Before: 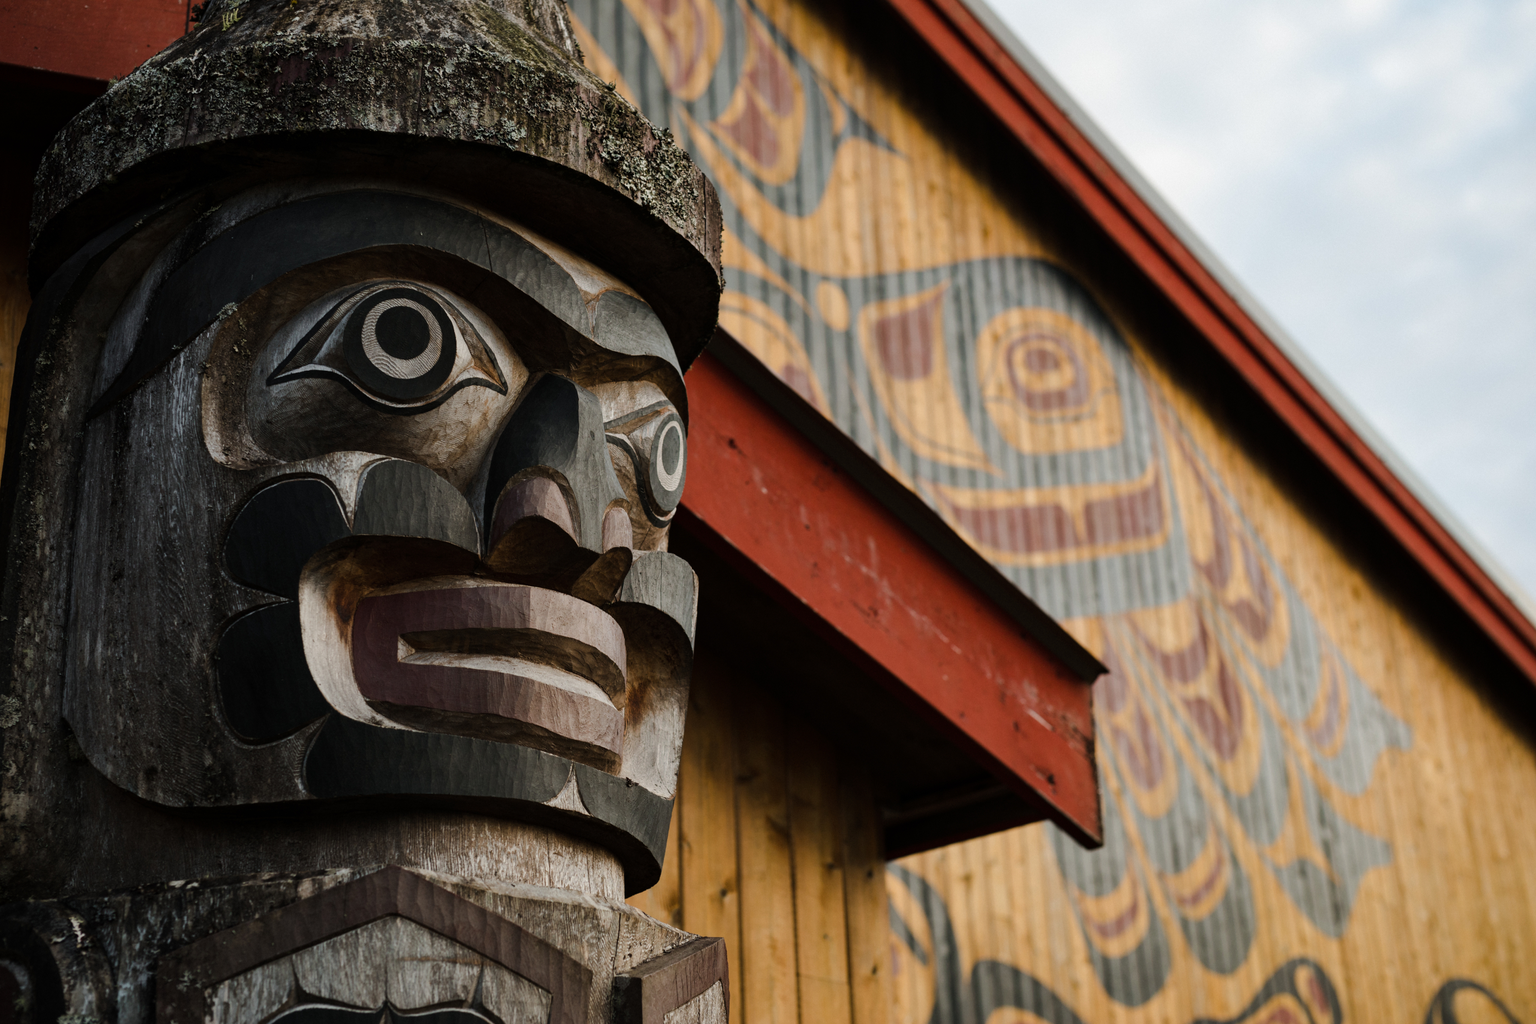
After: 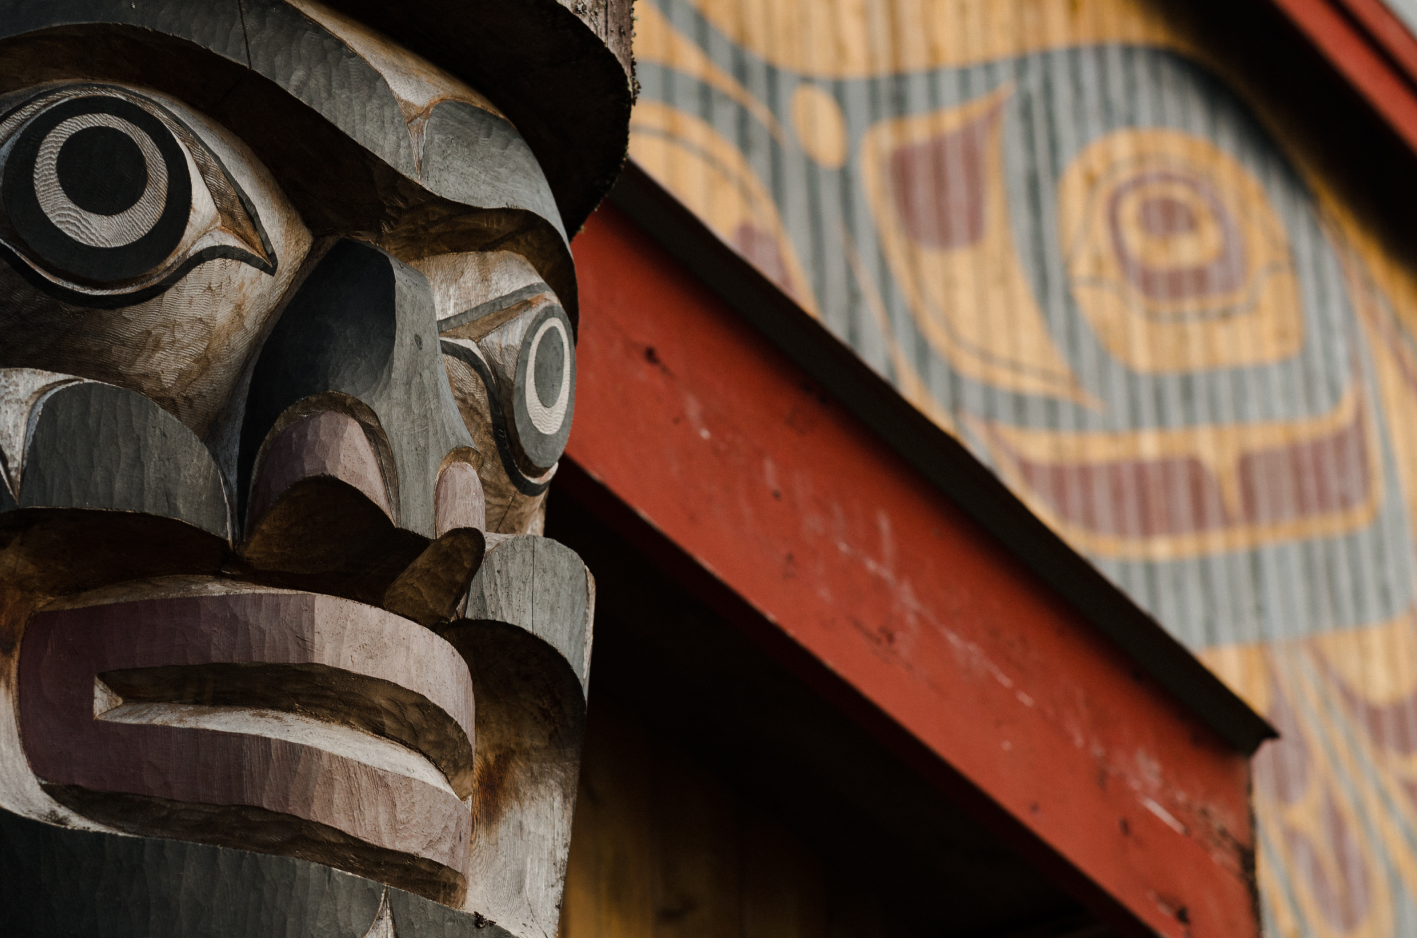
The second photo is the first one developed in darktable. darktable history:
crop and rotate: left 22.235%, top 22.496%, right 22.377%, bottom 22.534%
